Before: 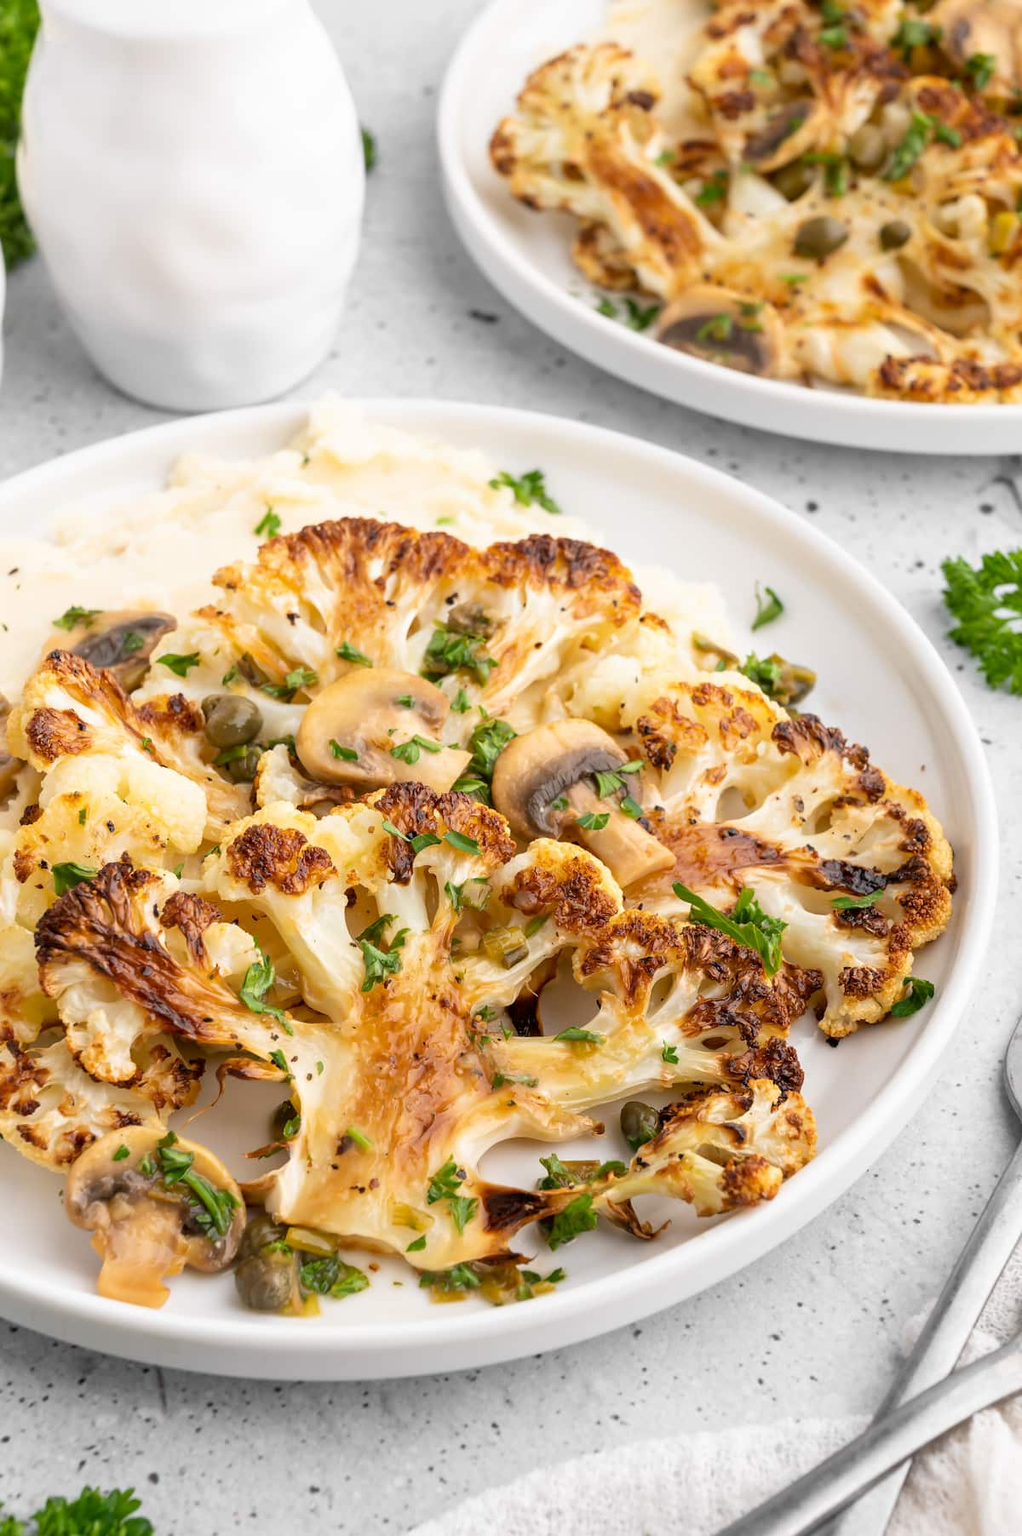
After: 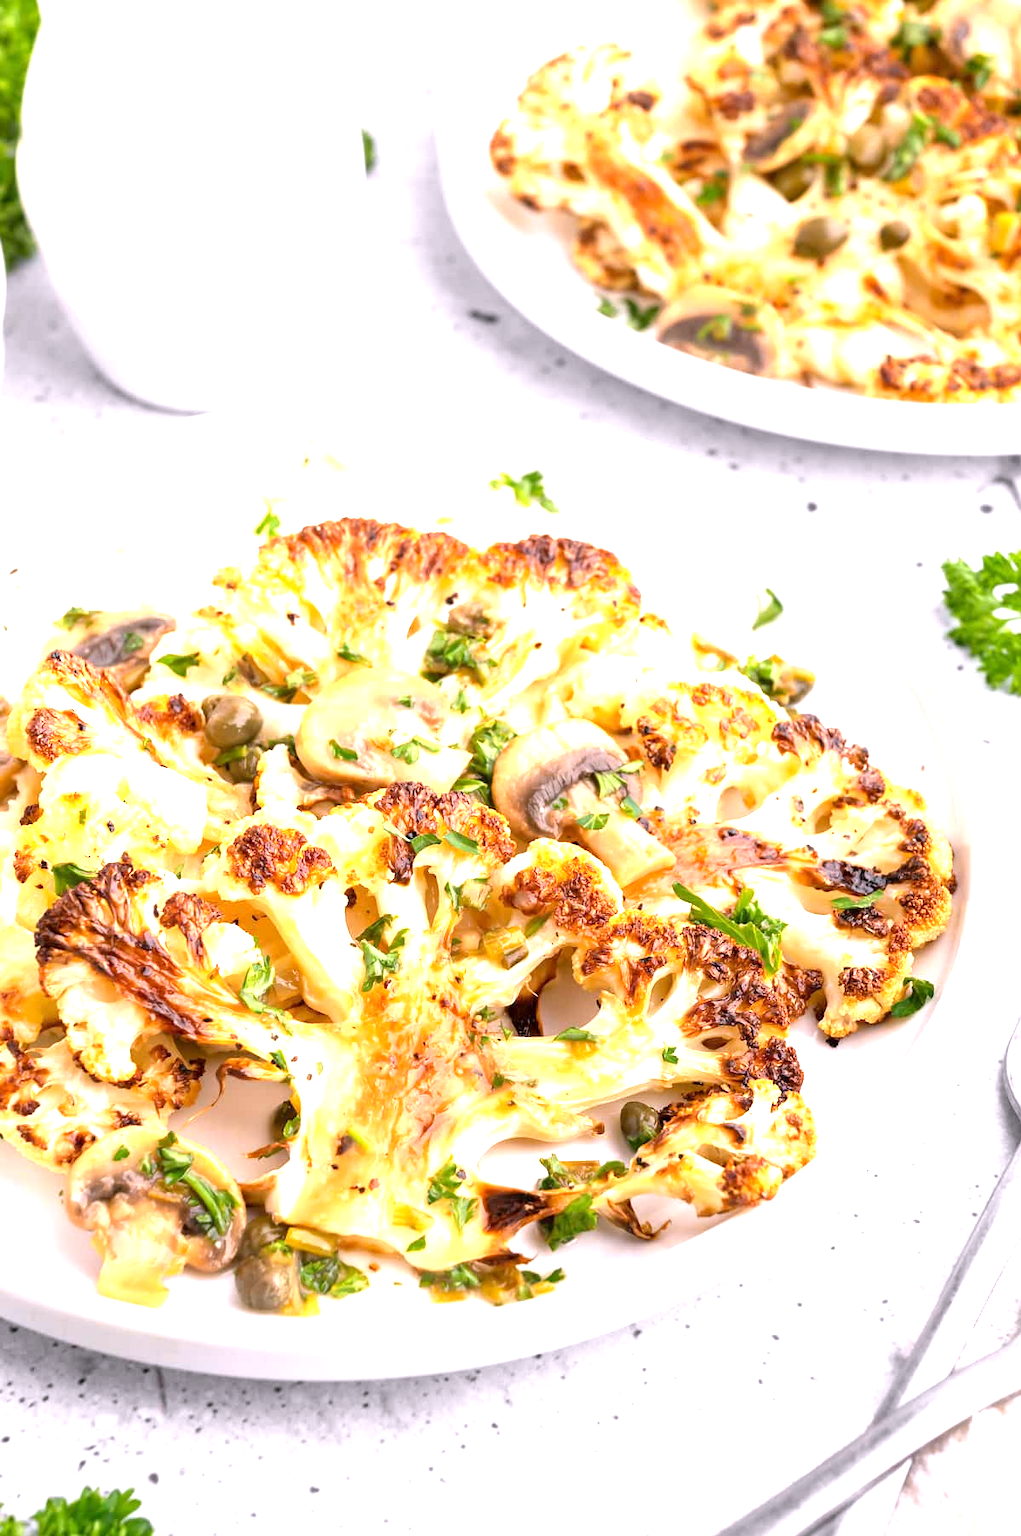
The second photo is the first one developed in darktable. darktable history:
white balance: red 1.05, blue 1.072
exposure: exposure 1.2 EV, compensate highlight preservation false
